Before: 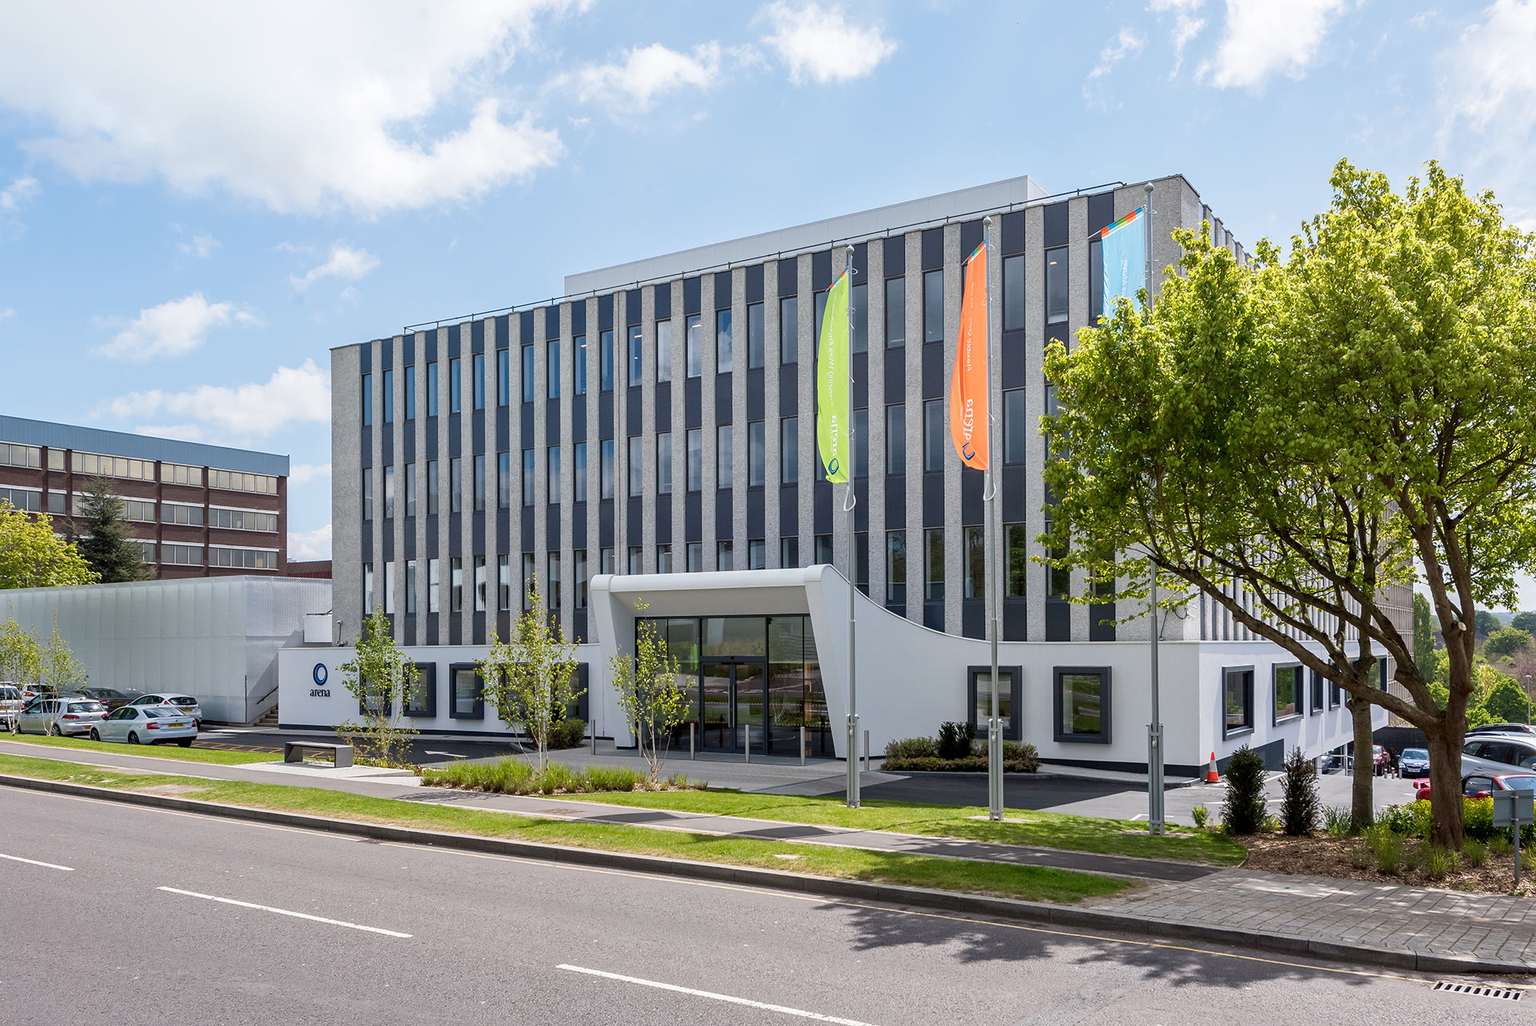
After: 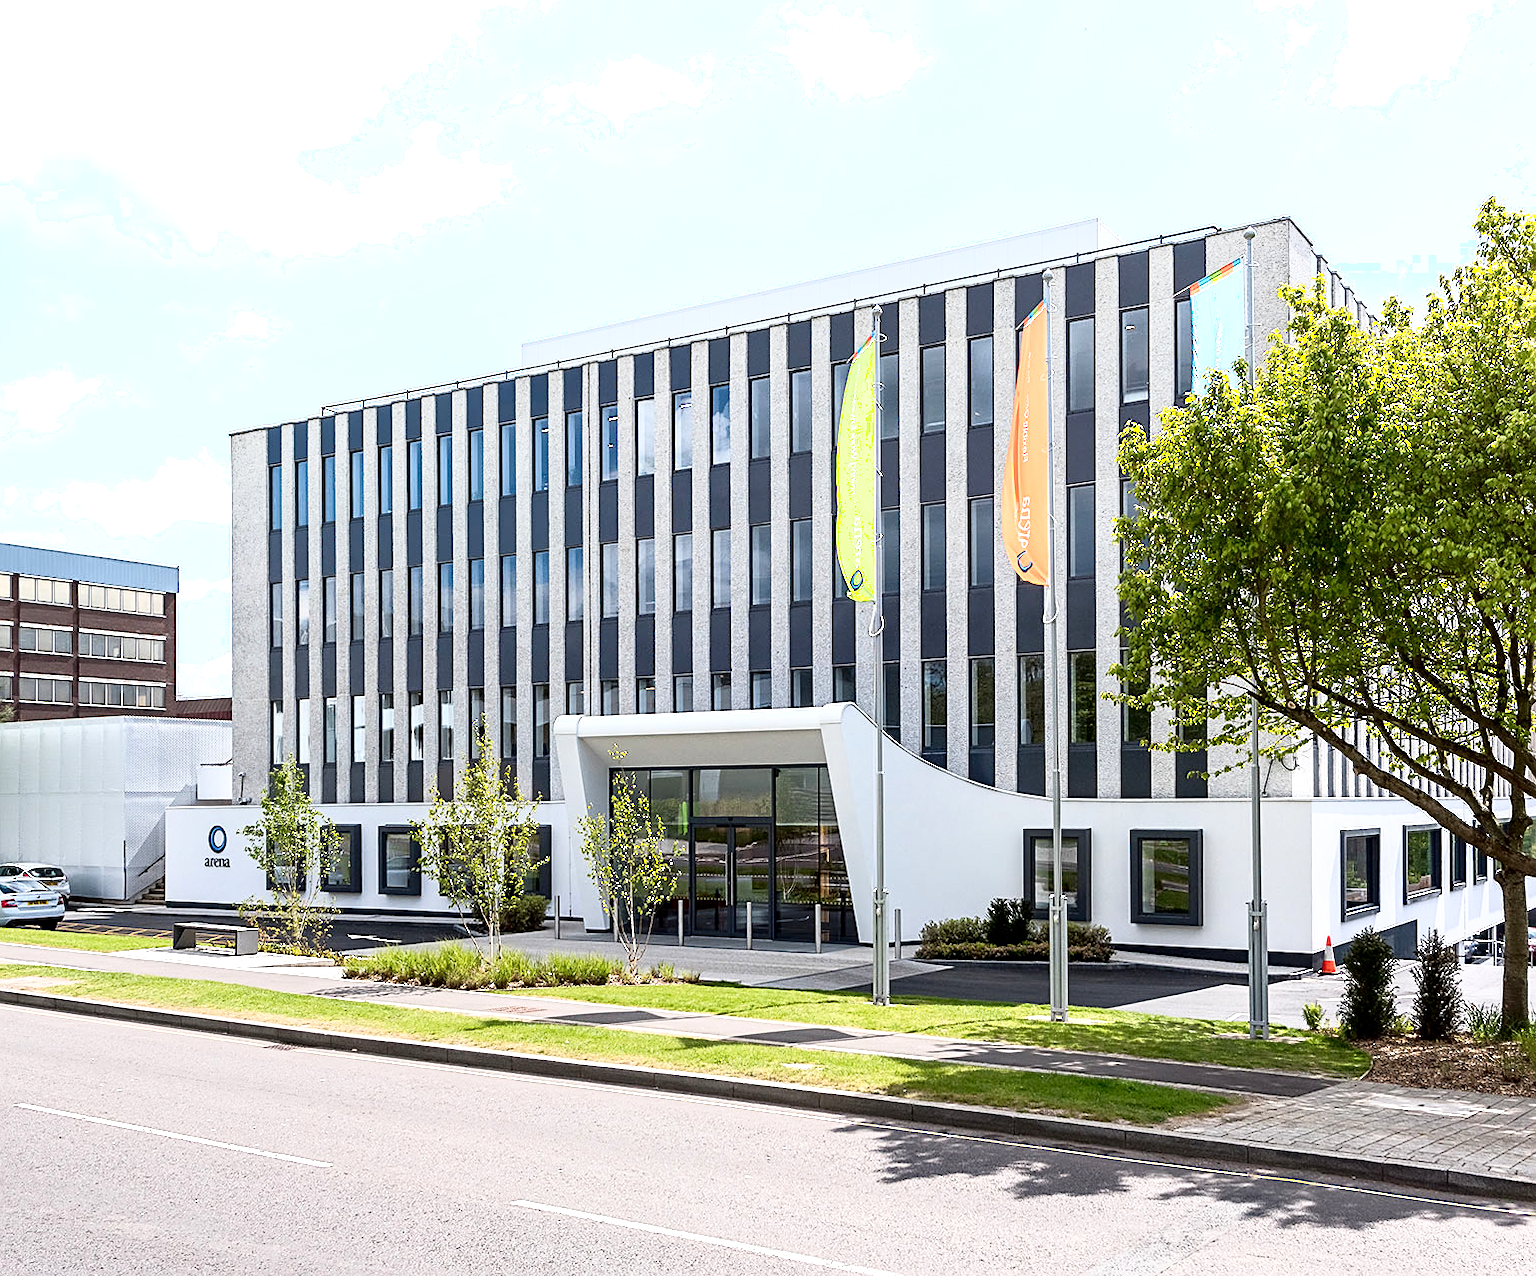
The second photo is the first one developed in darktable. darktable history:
shadows and highlights: shadows -61.54, white point adjustment -5.08, highlights 61.3
sharpen: on, module defaults
crop and rotate: left 9.507%, right 10.136%
exposure: black level correction 0, exposure 0.699 EV, compensate highlight preservation false
